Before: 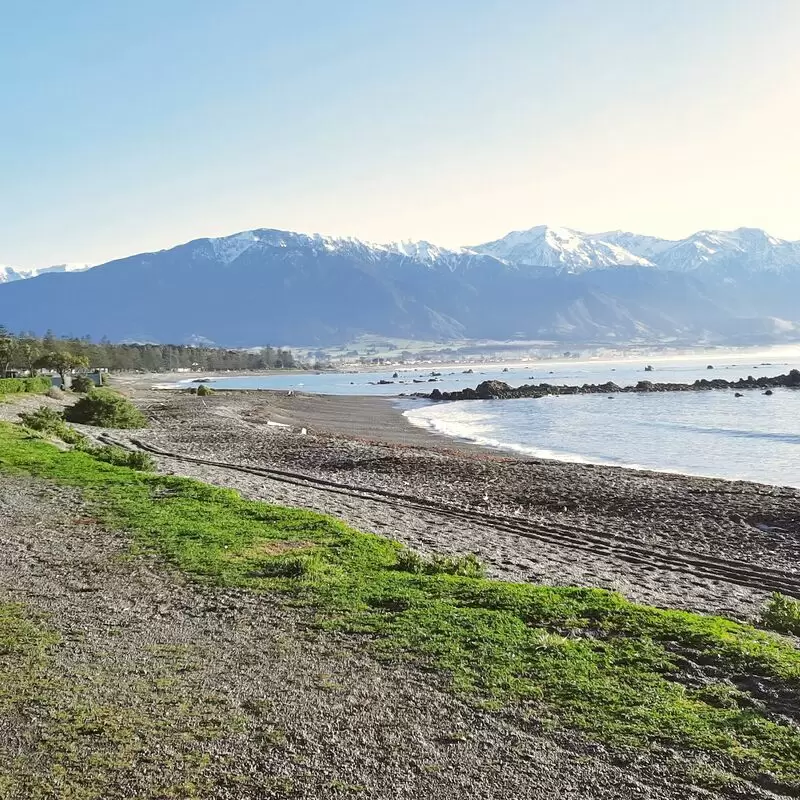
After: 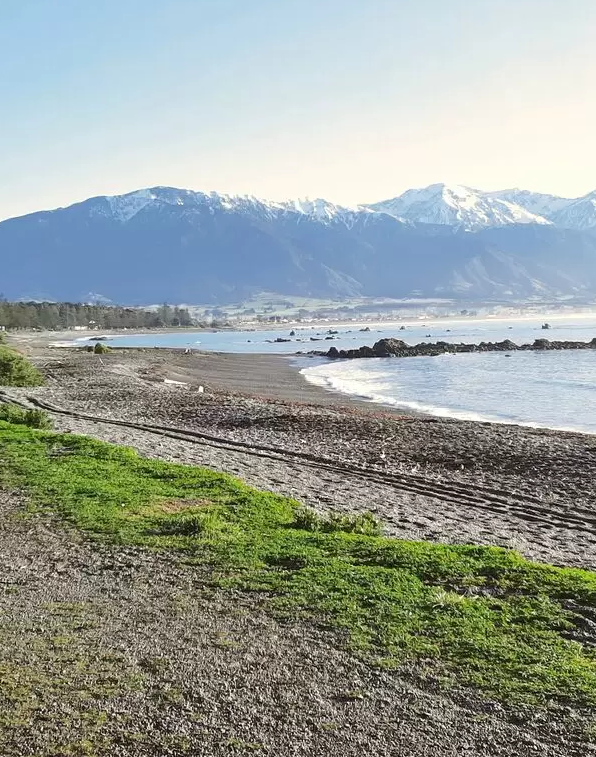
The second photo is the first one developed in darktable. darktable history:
crop and rotate: left 12.968%, top 5.311%, right 12.526%
